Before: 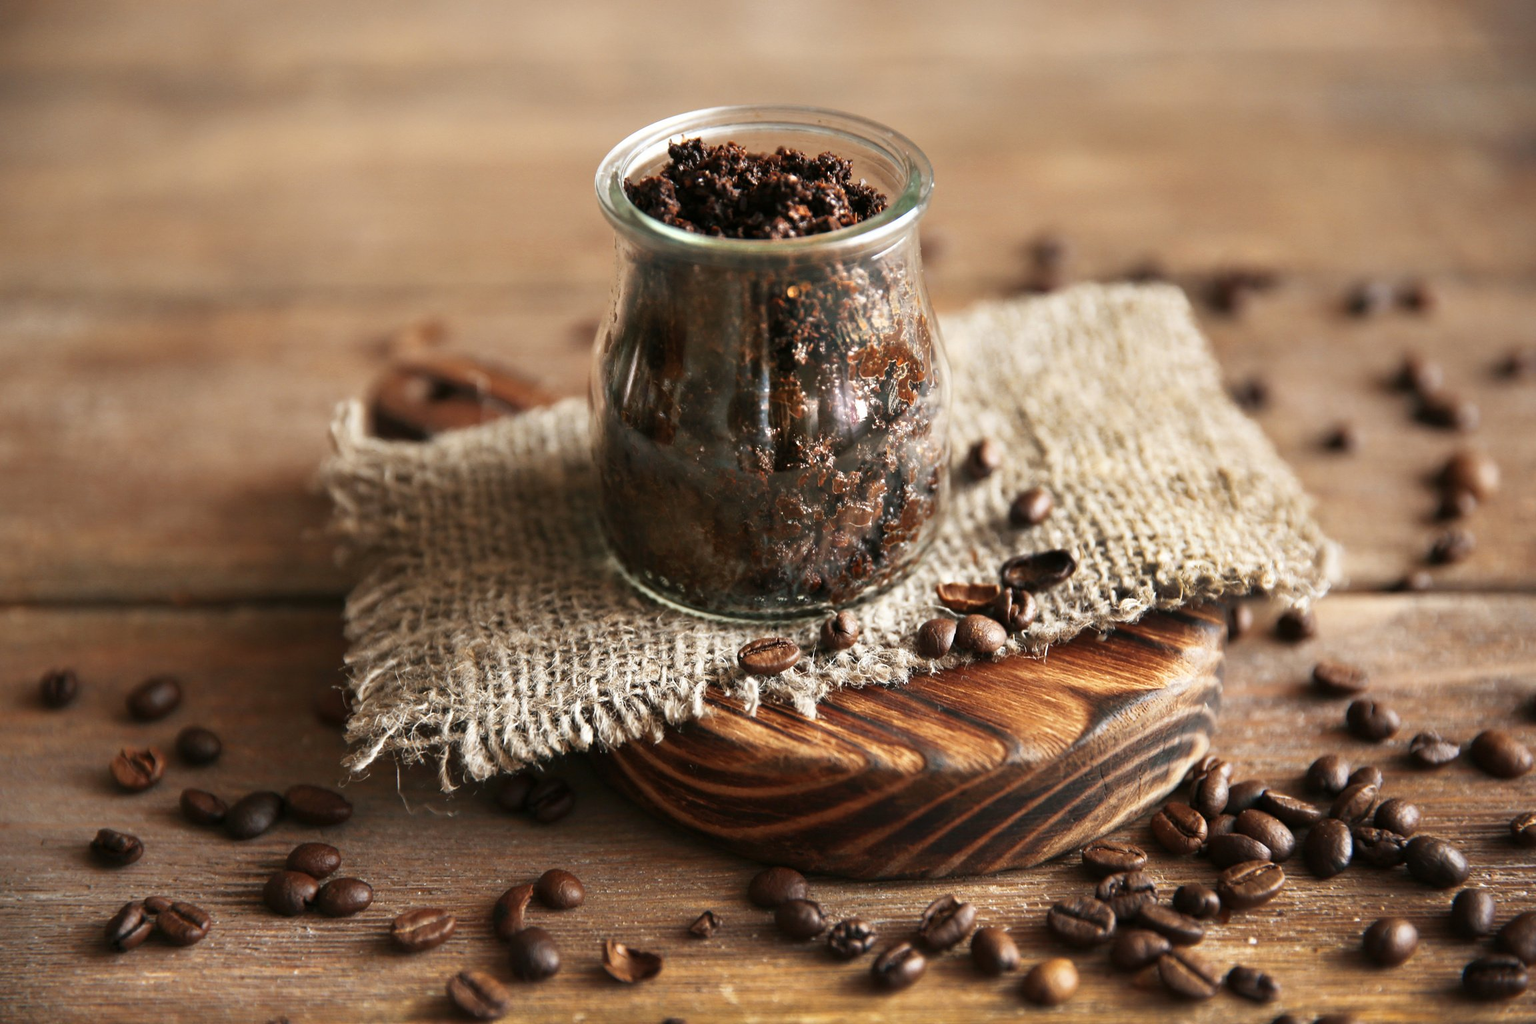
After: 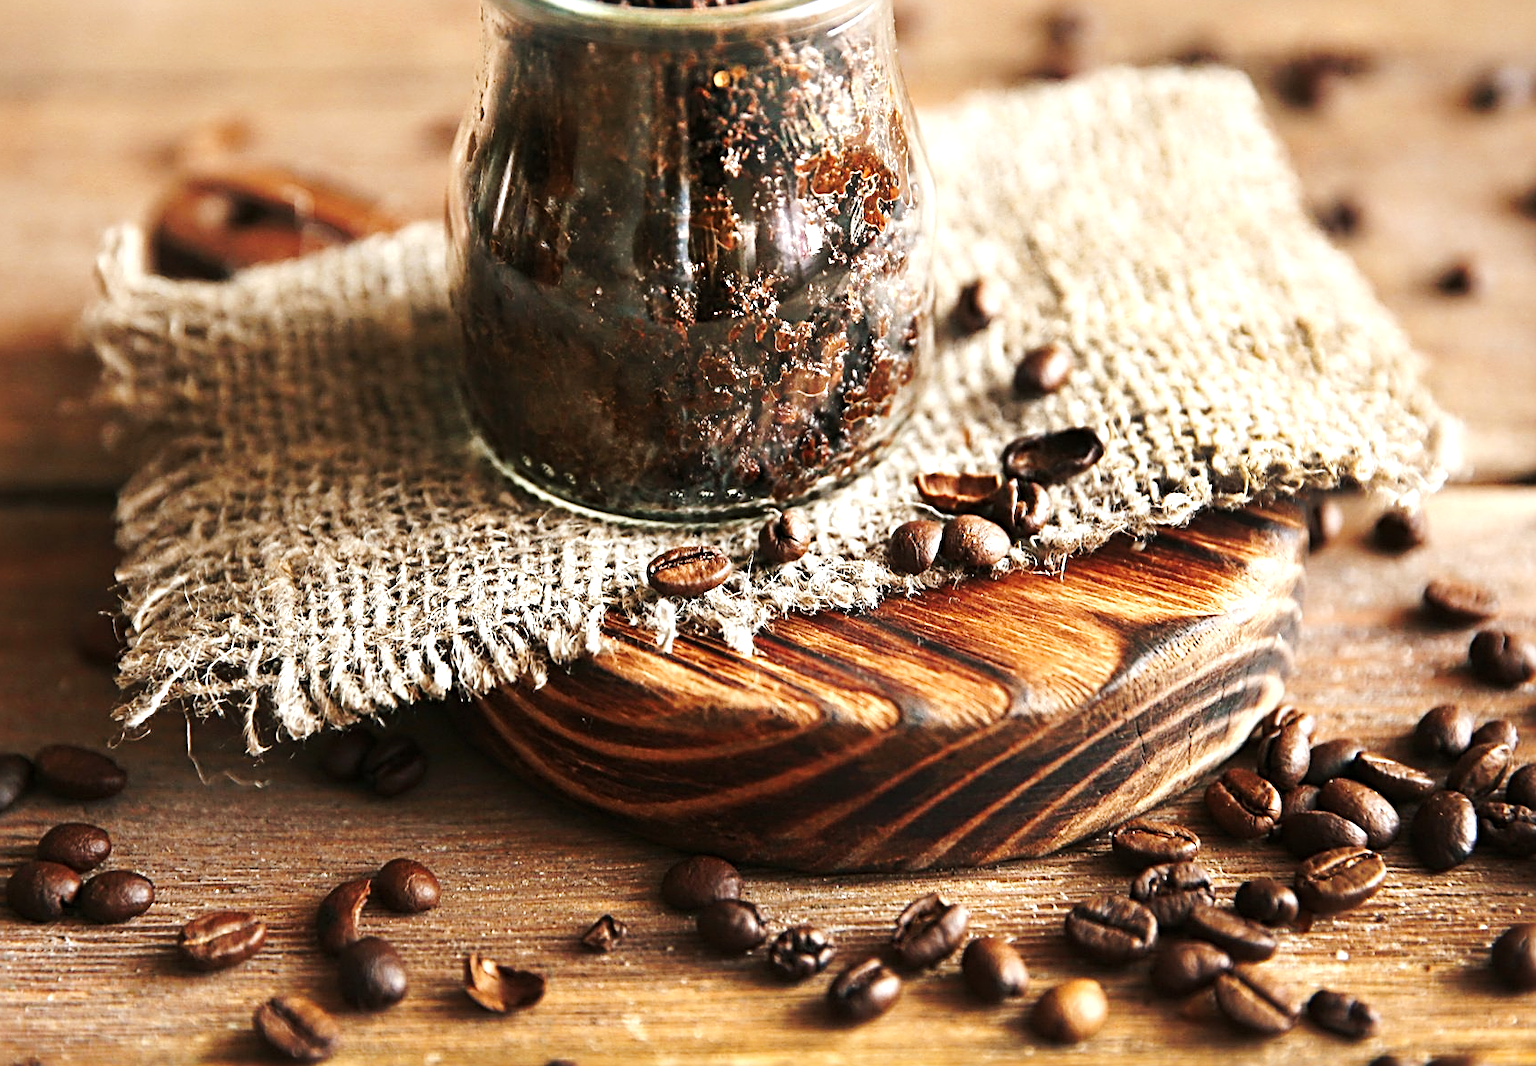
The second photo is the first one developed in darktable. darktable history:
crop: left 16.873%, top 22.805%, right 9.054%
exposure: exposure 0.608 EV, compensate highlight preservation false
sharpen: radius 3.017, amount 0.761
tone curve: curves: ch0 [(0, 0) (0.126, 0.086) (0.338, 0.307) (0.494, 0.531) (0.703, 0.762) (1, 1)]; ch1 [(0, 0) (0.346, 0.324) (0.45, 0.426) (0.5, 0.5) (0.522, 0.517) (0.55, 0.578) (1, 1)]; ch2 [(0, 0) (0.44, 0.424) (0.501, 0.499) (0.554, 0.554) (0.622, 0.667) (0.707, 0.746) (1, 1)], preserve colors none
